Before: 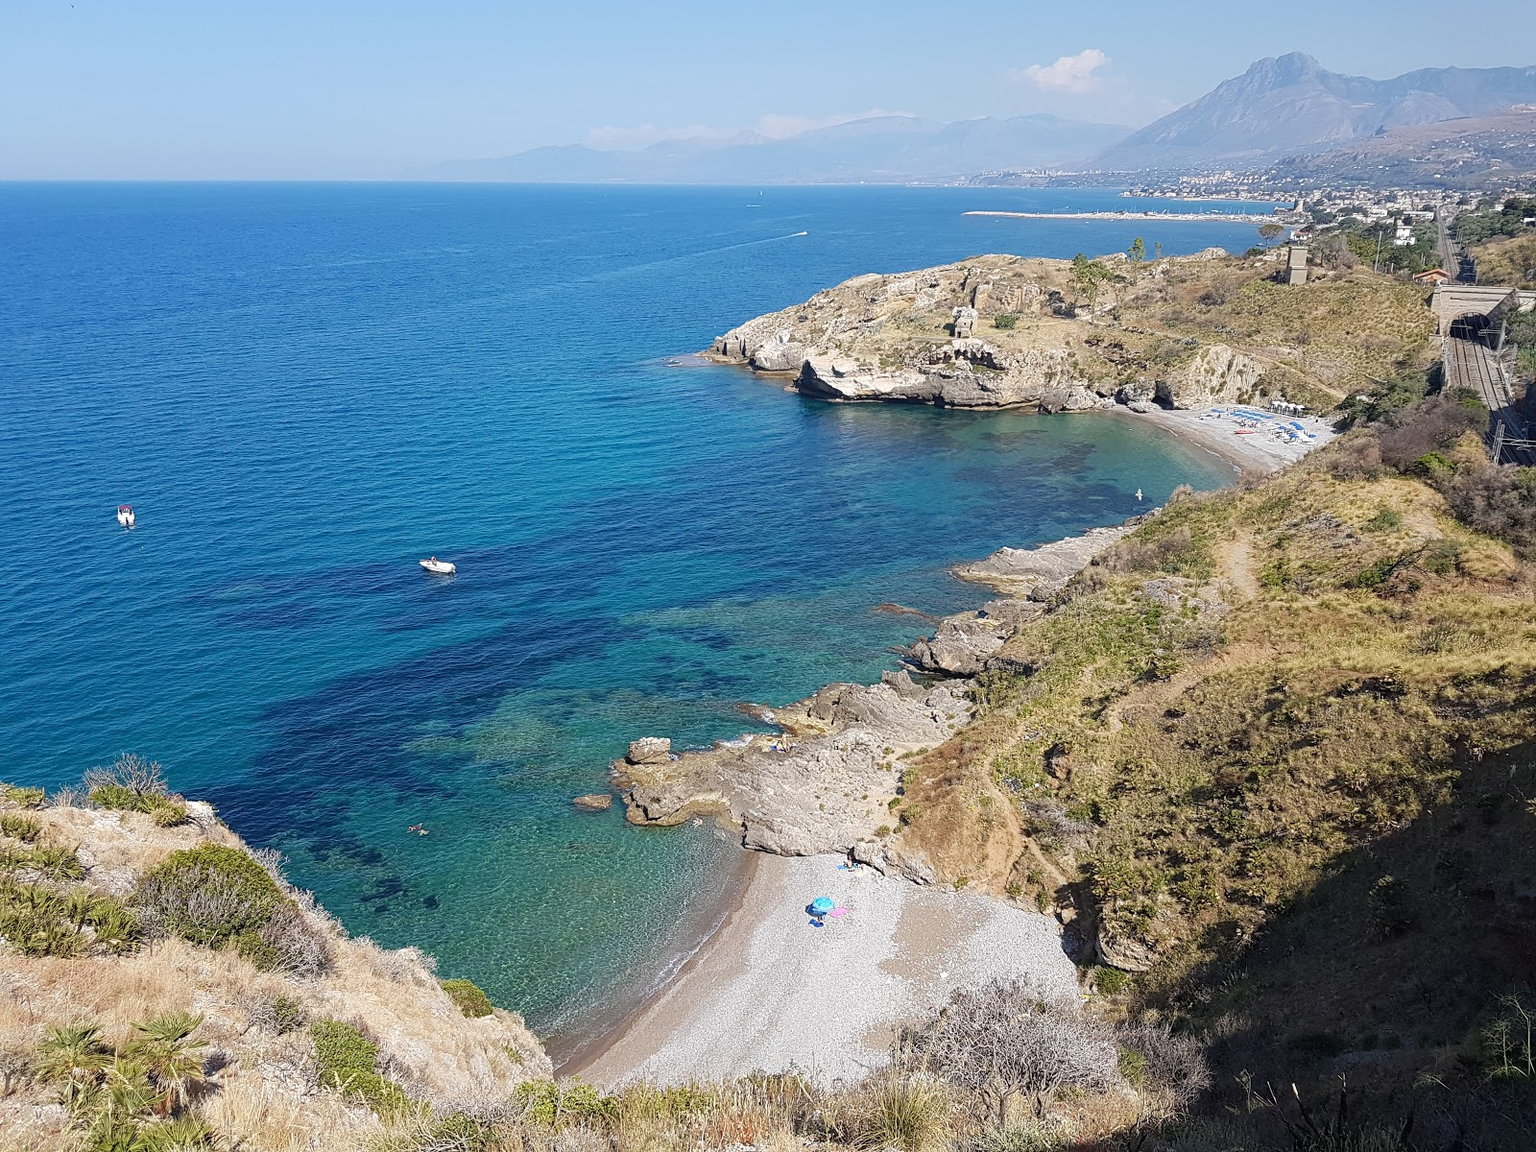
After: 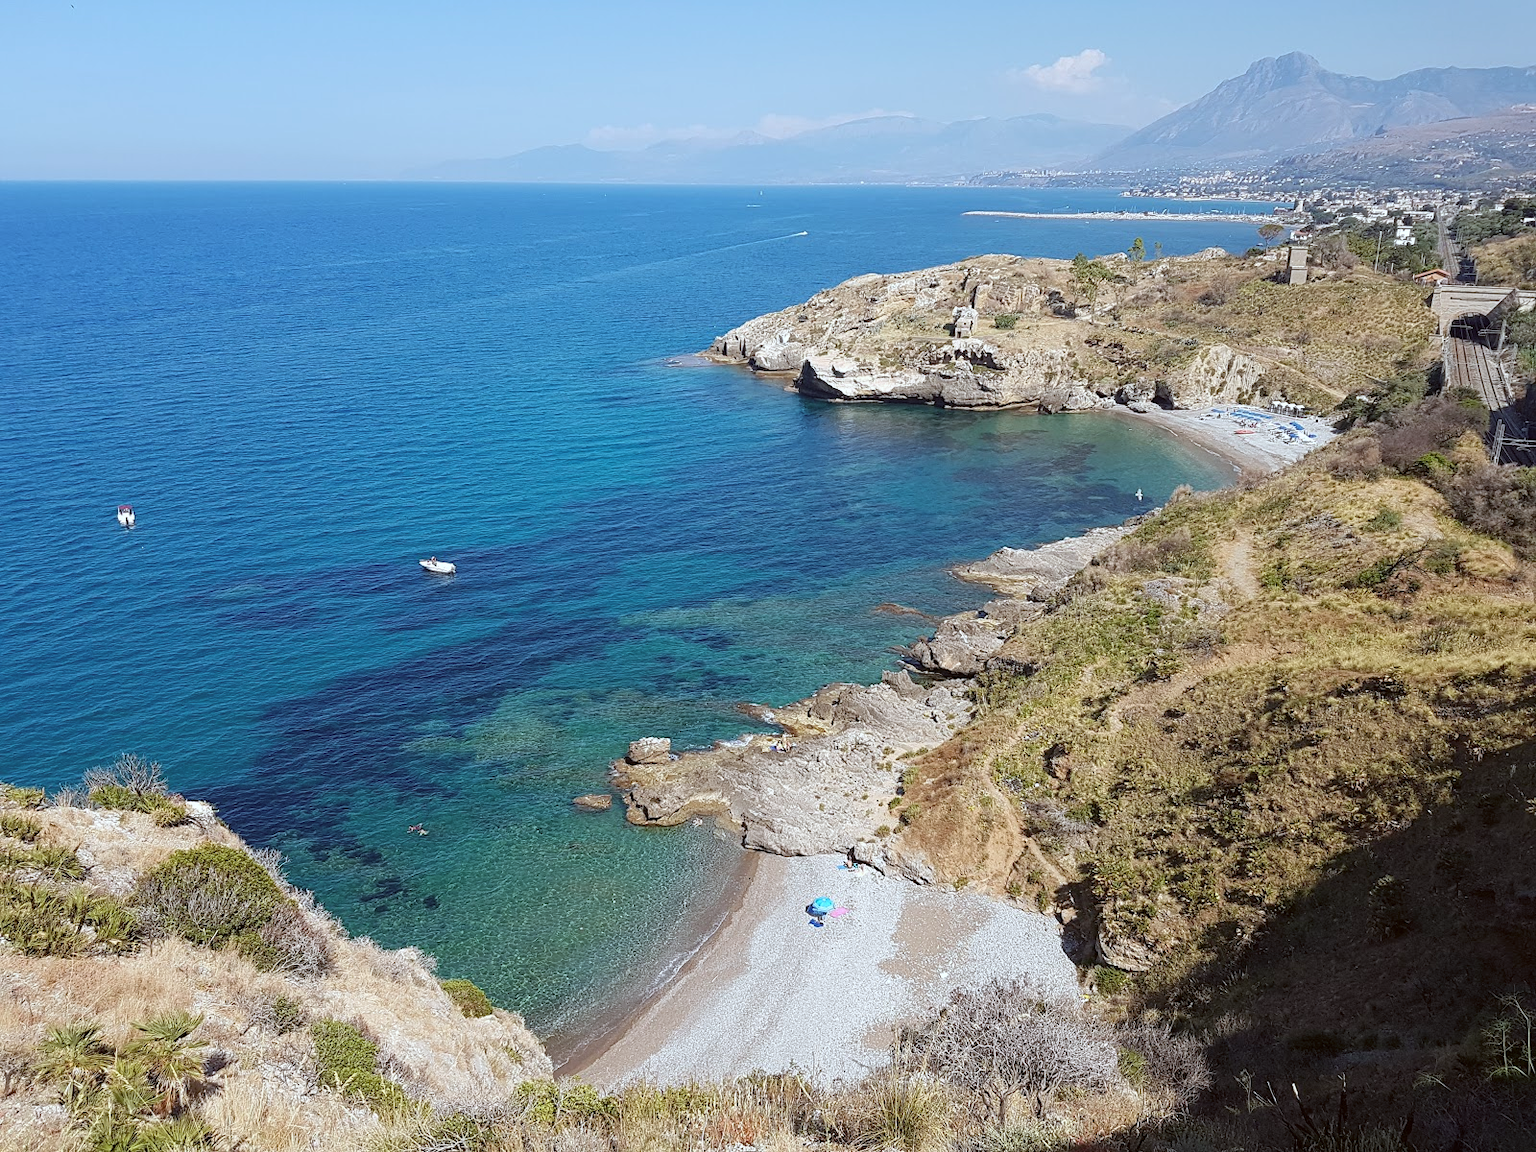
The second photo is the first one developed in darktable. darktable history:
color correction: highlights a* -3.16, highlights b* -6.11, shadows a* 3.24, shadows b* 5.74
